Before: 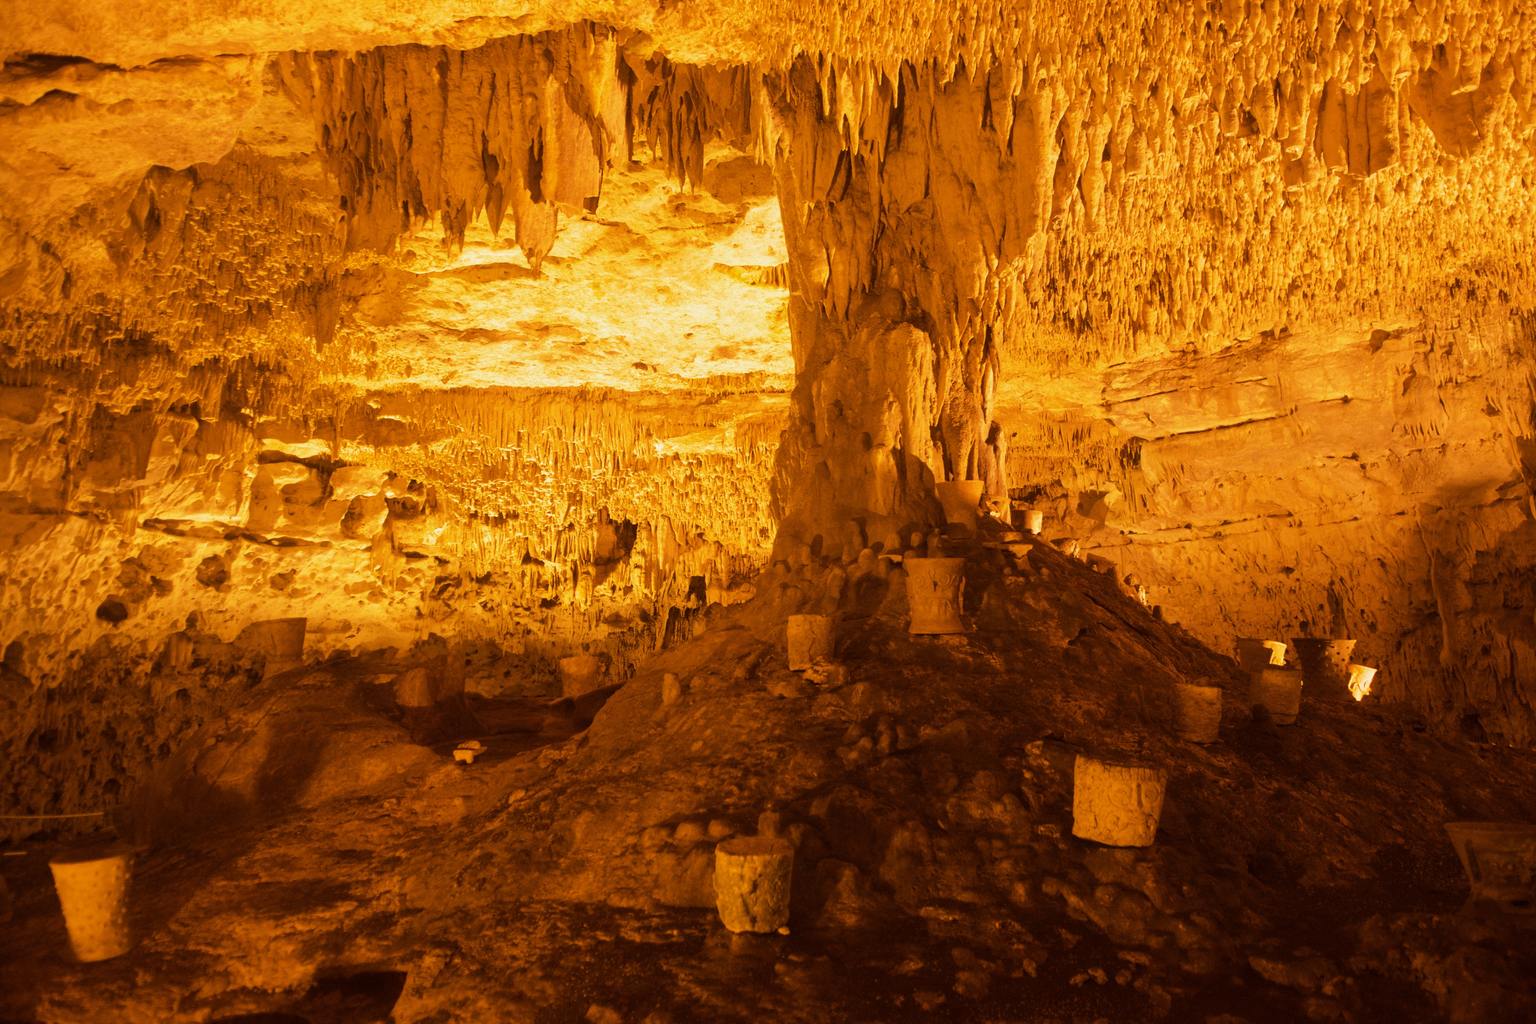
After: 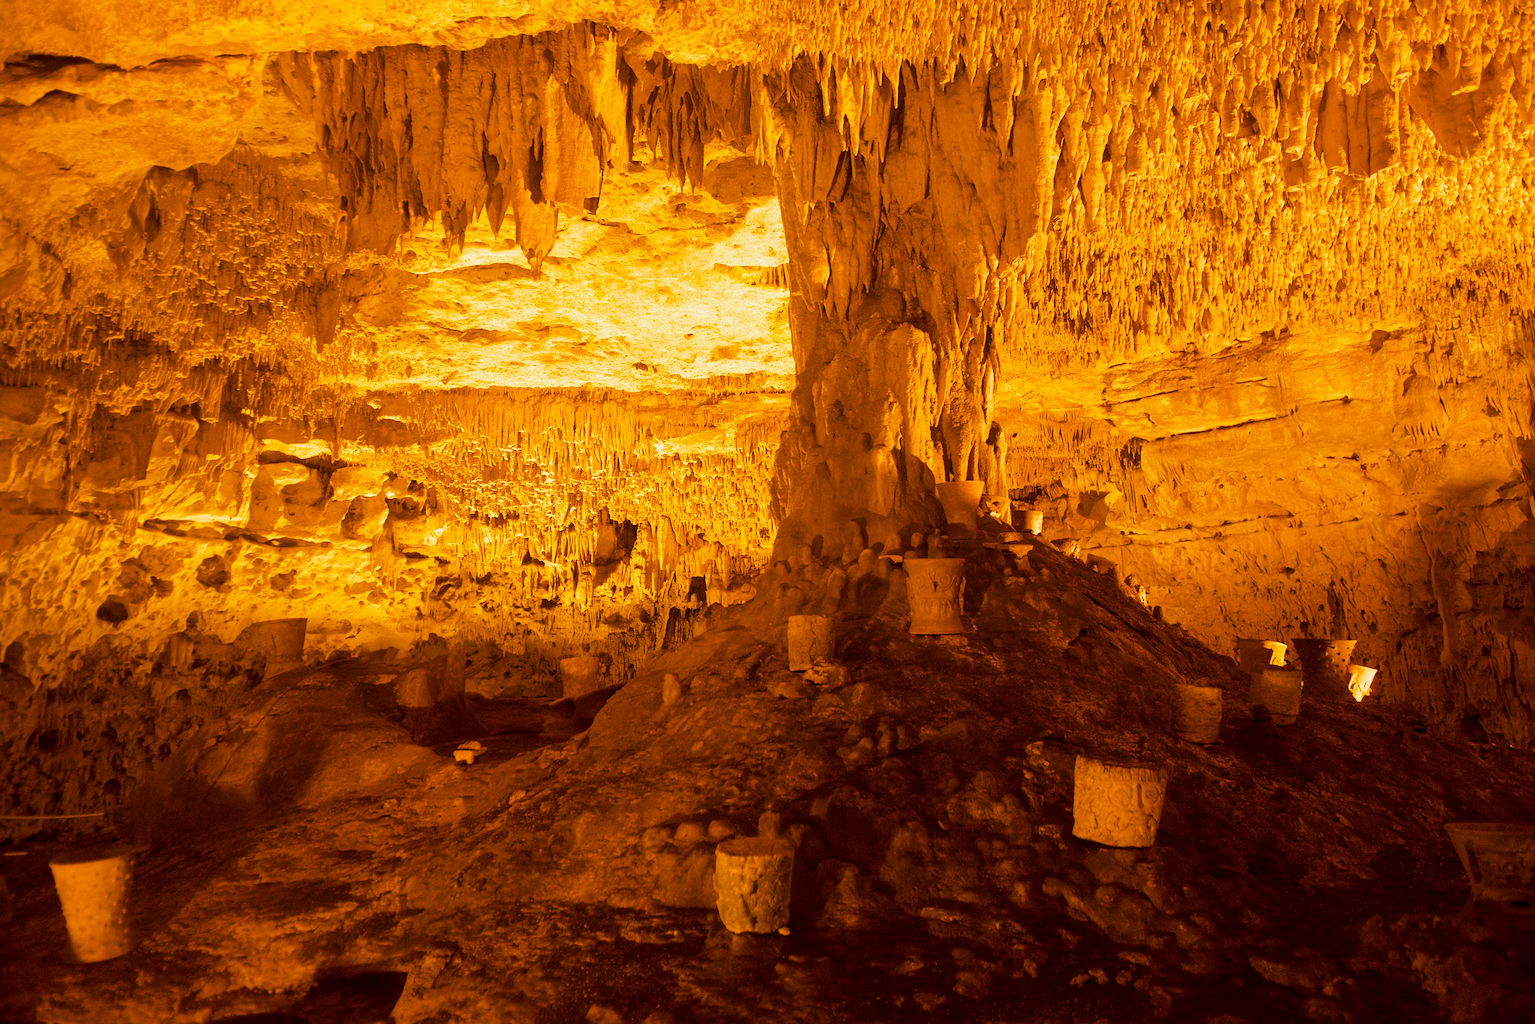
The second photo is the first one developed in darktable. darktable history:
sharpen: radius 2.192, amount 0.383, threshold 0.028
